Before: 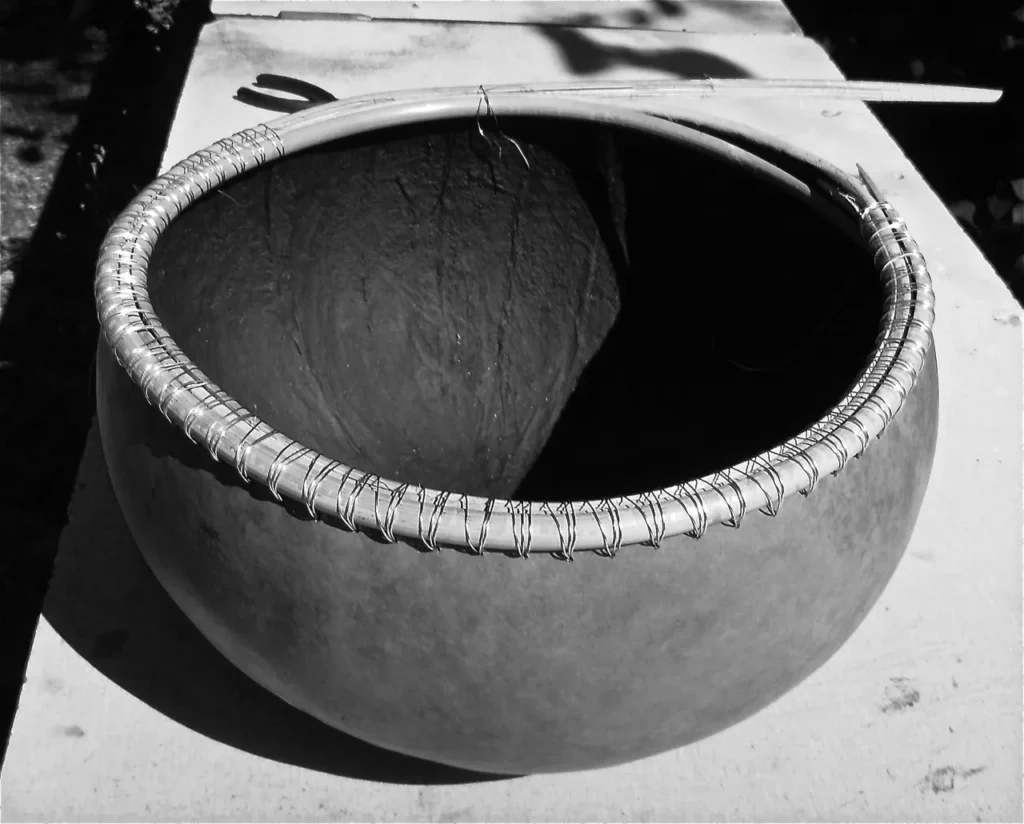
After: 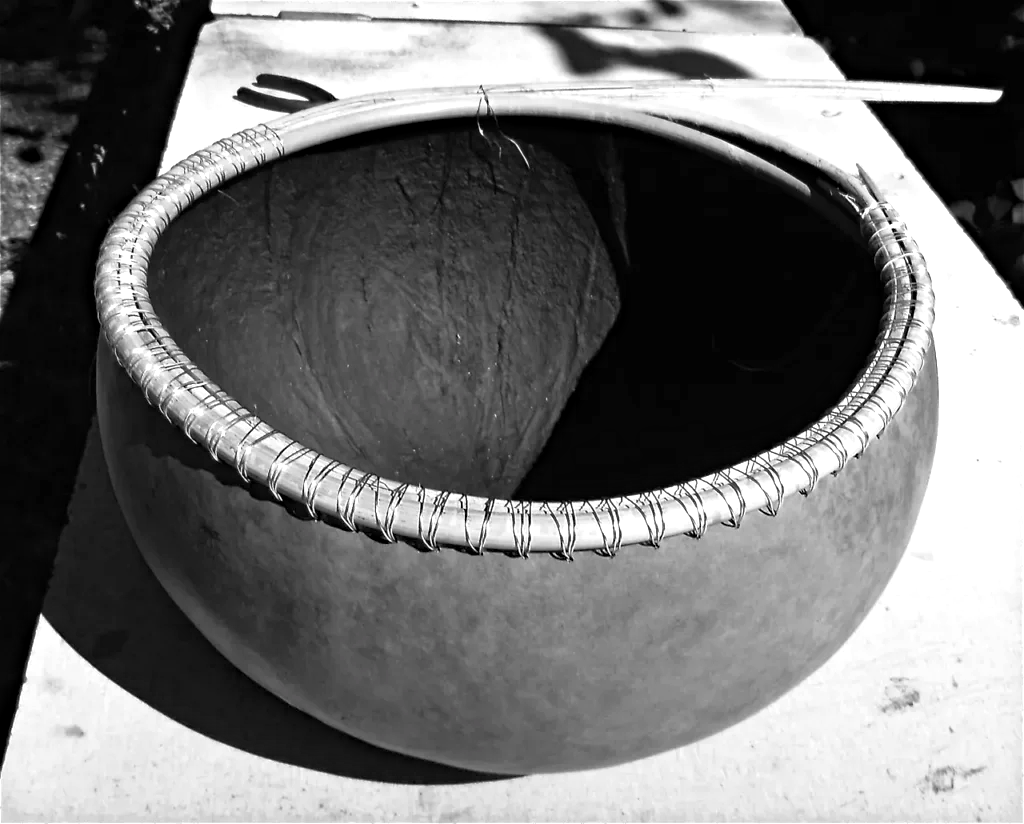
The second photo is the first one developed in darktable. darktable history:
haze removal: compatibility mode true, adaptive false
exposure: exposure 0.481 EV, compensate highlight preservation false
